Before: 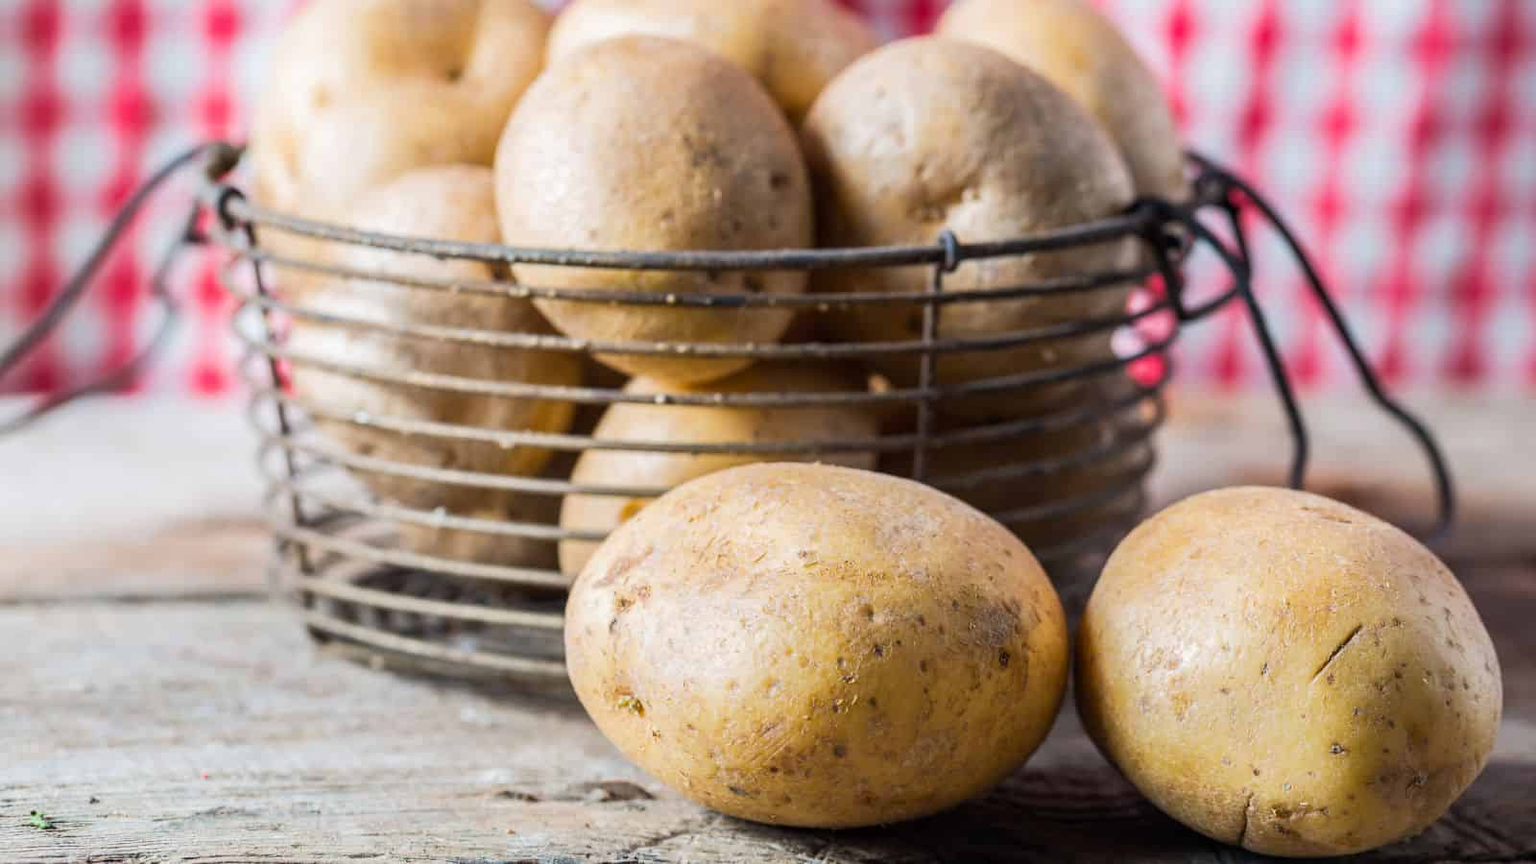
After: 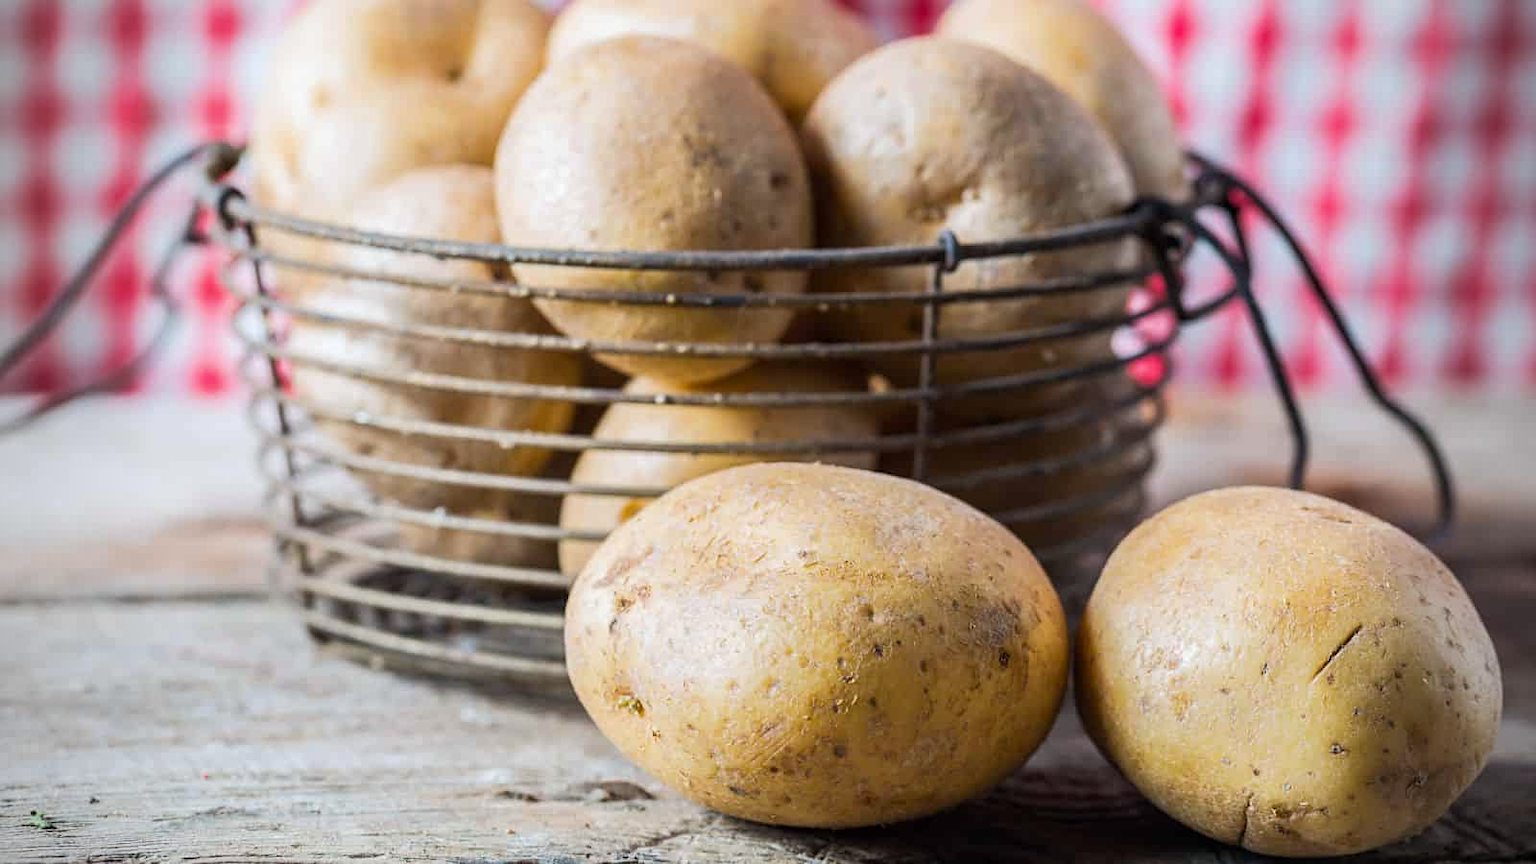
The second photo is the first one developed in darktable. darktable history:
white balance: red 0.982, blue 1.018
sharpen: amount 0.2
vignetting: on, module defaults
